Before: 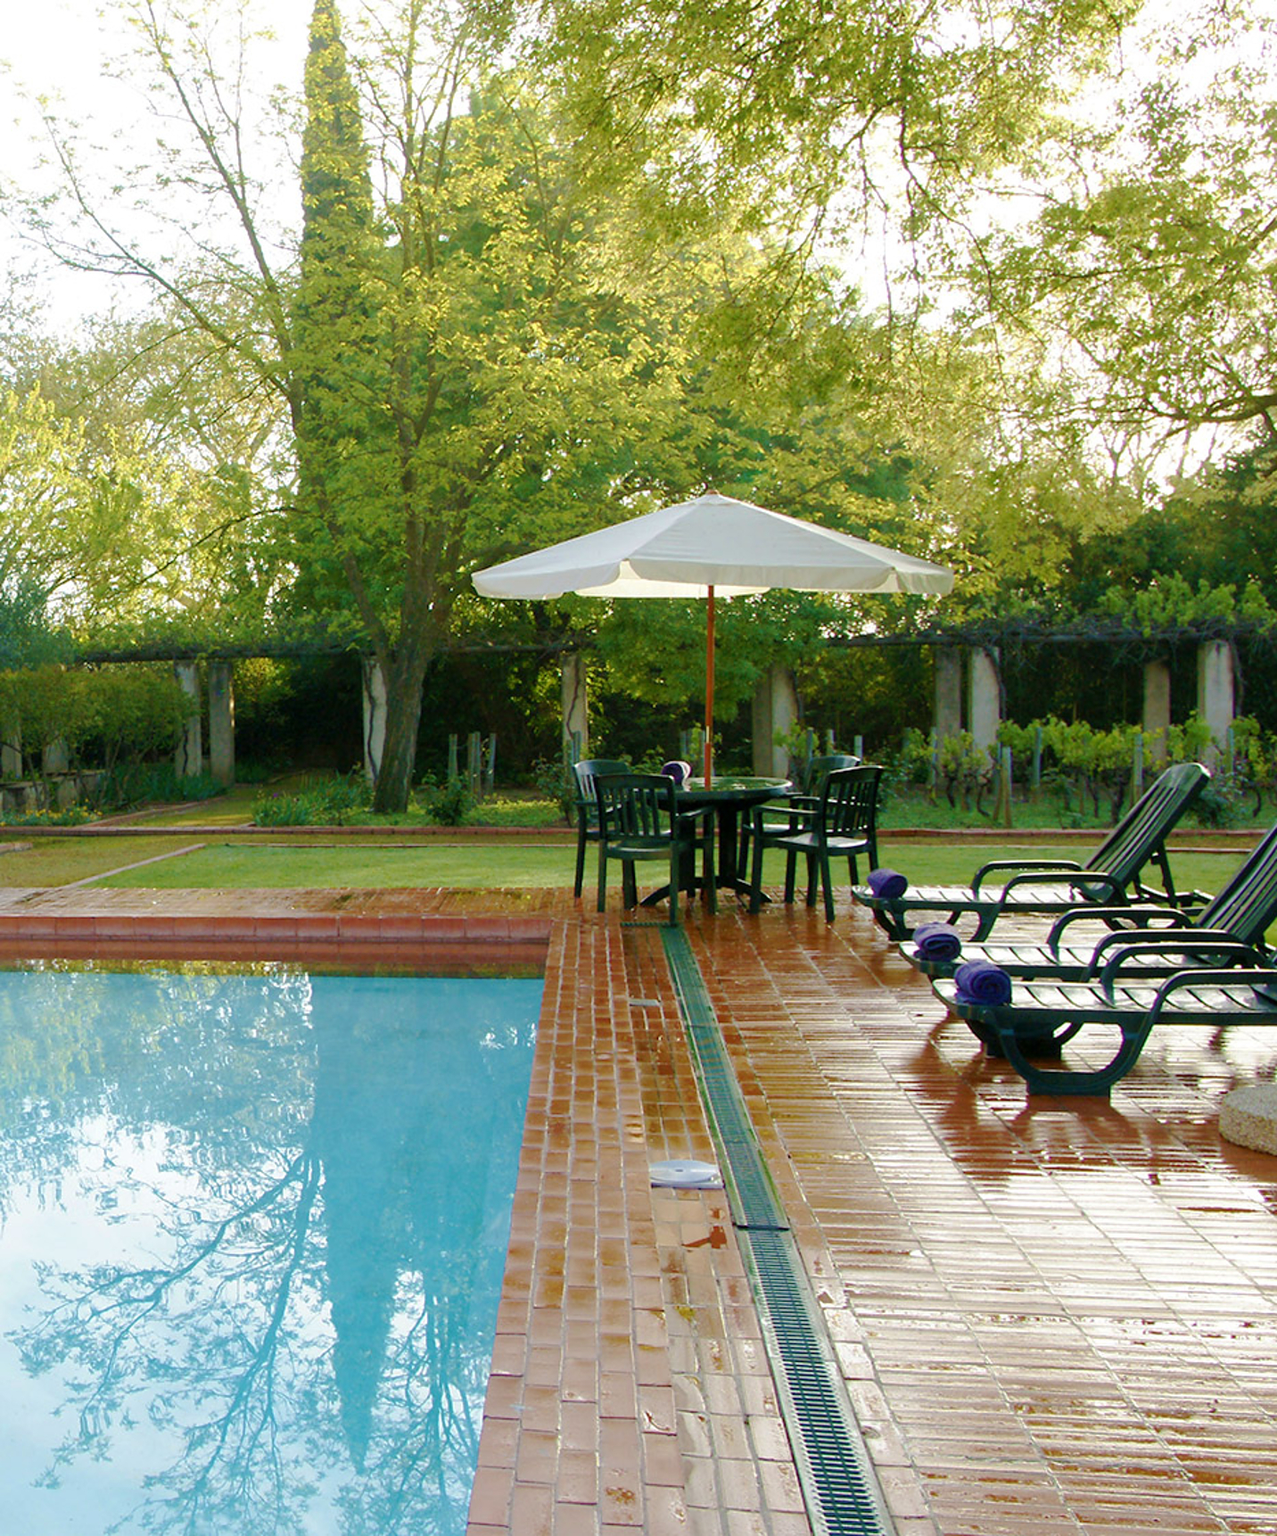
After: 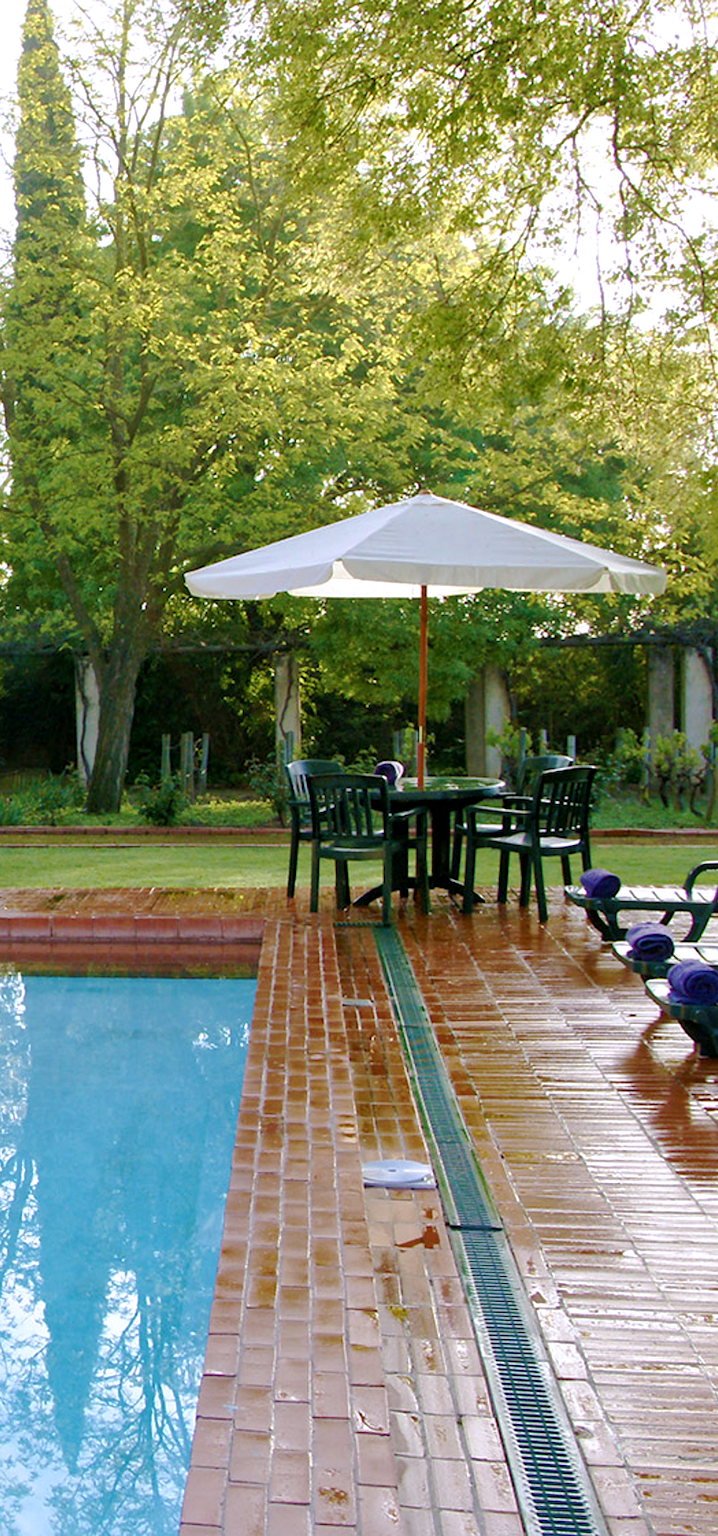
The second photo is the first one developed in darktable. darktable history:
white balance: red 1.004, blue 1.096
crop and rotate: left 22.516%, right 21.234%
local contrast: mode bilateral grid, contrast 30, coarseness 25, midtone range 0.2
